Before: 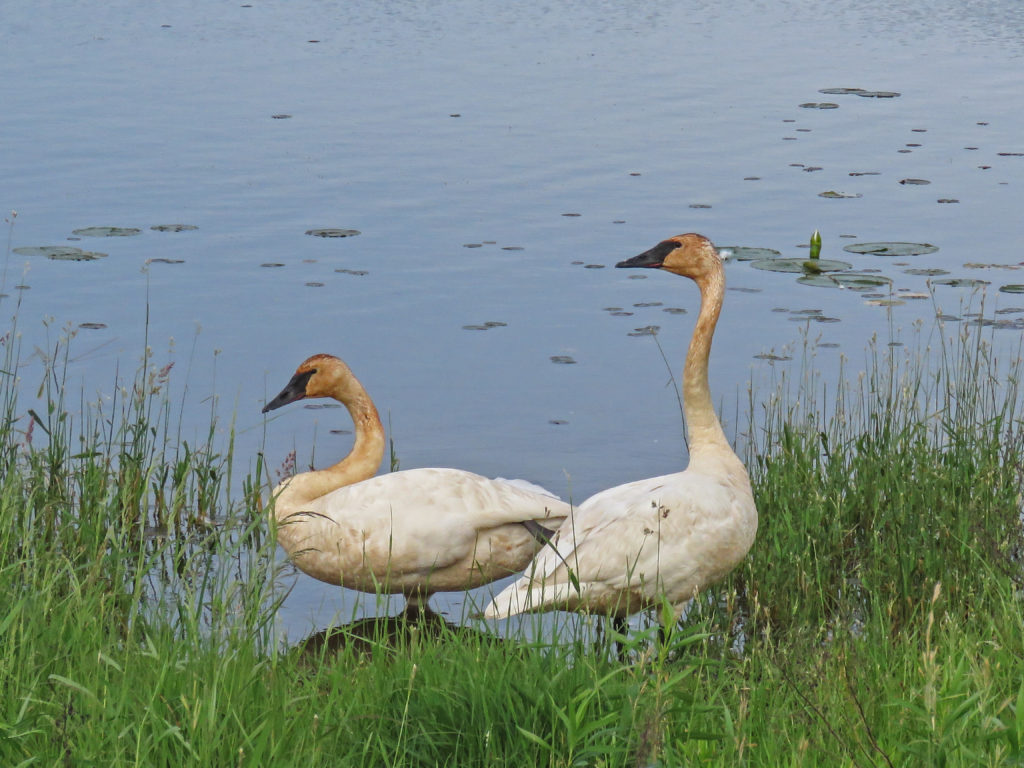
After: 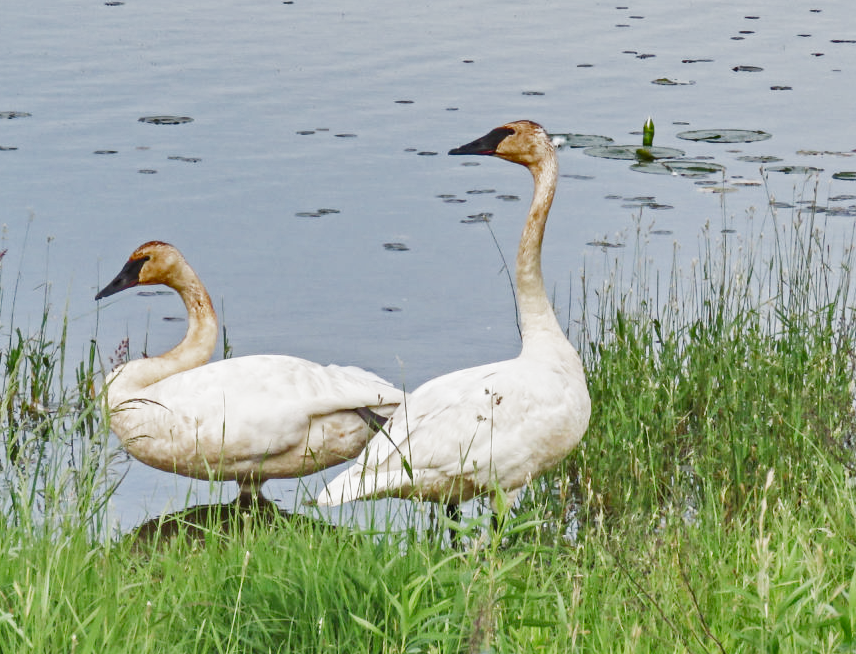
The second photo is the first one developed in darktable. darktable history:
filmic rgb: black relative exposure -7.65 EV, white relative exposure 4.56 EV, hardness 3.61, add noise in highlights 0.002, preserve chrominance no, color science v3 (2019), use custom middle-gray values true, contrast in highlights soft
crop: left 16.375%, top 14.73%
exposure: black level correction 0.001, exposure 1.399 EV, compensate exposure bias true, compensate highlight preservation false
levels: mode automatic, levels [0.129, 0.519, 0.867]
shadows and highlights: radius 117.53, shadows 42.29, highlights -61.86, soften with gaussian
